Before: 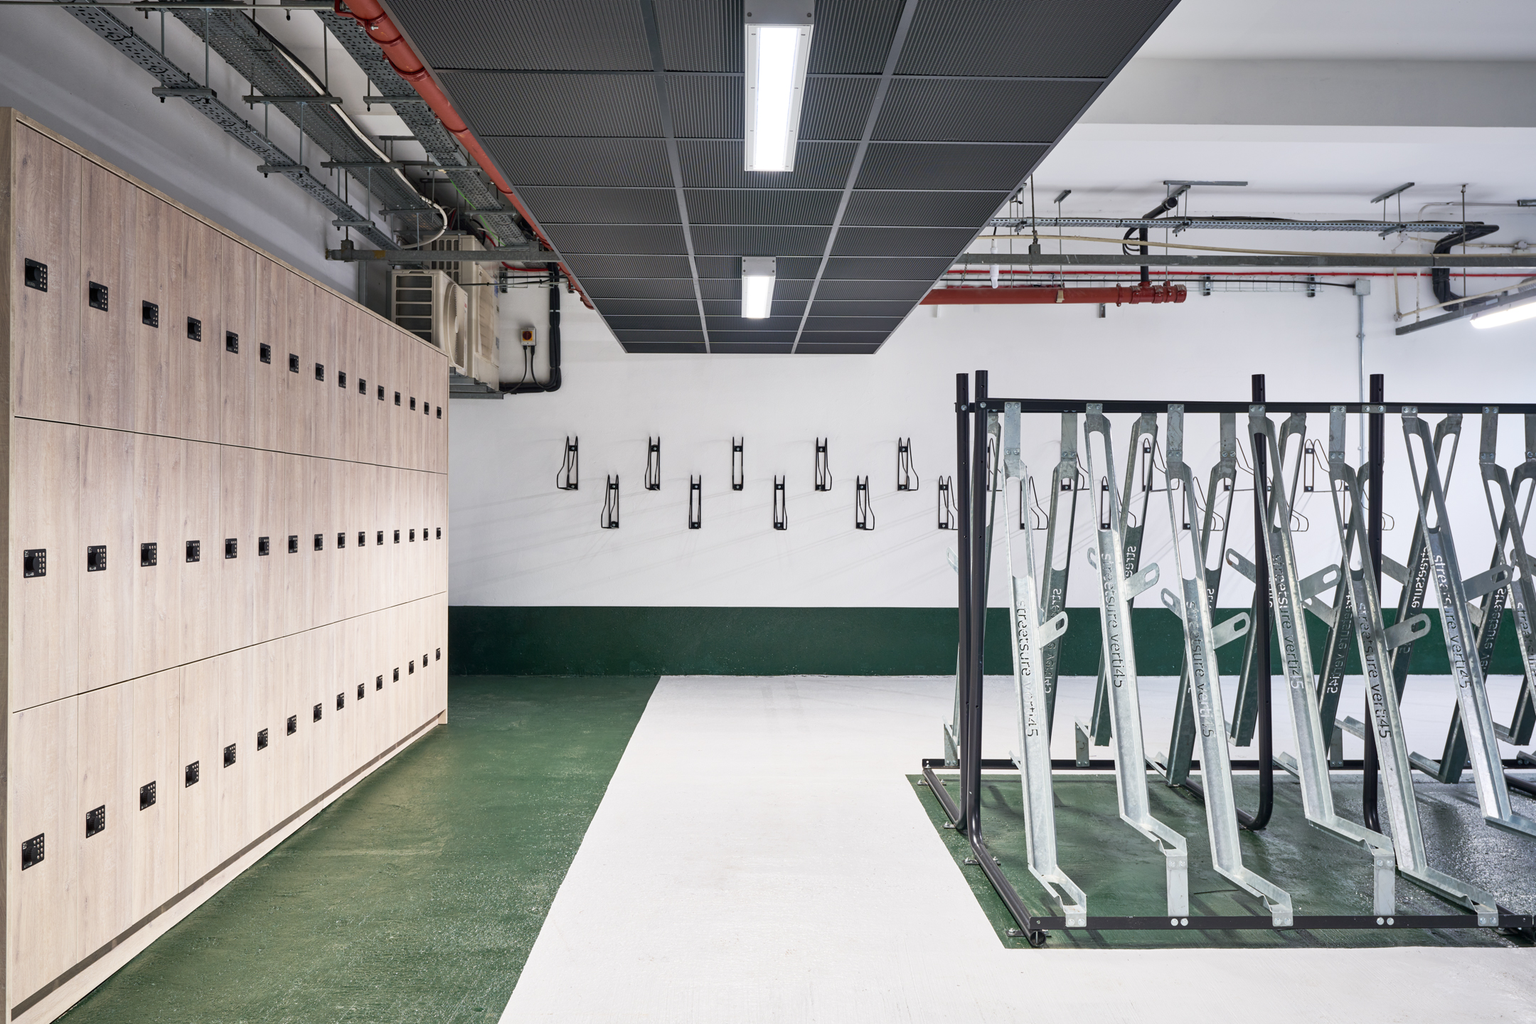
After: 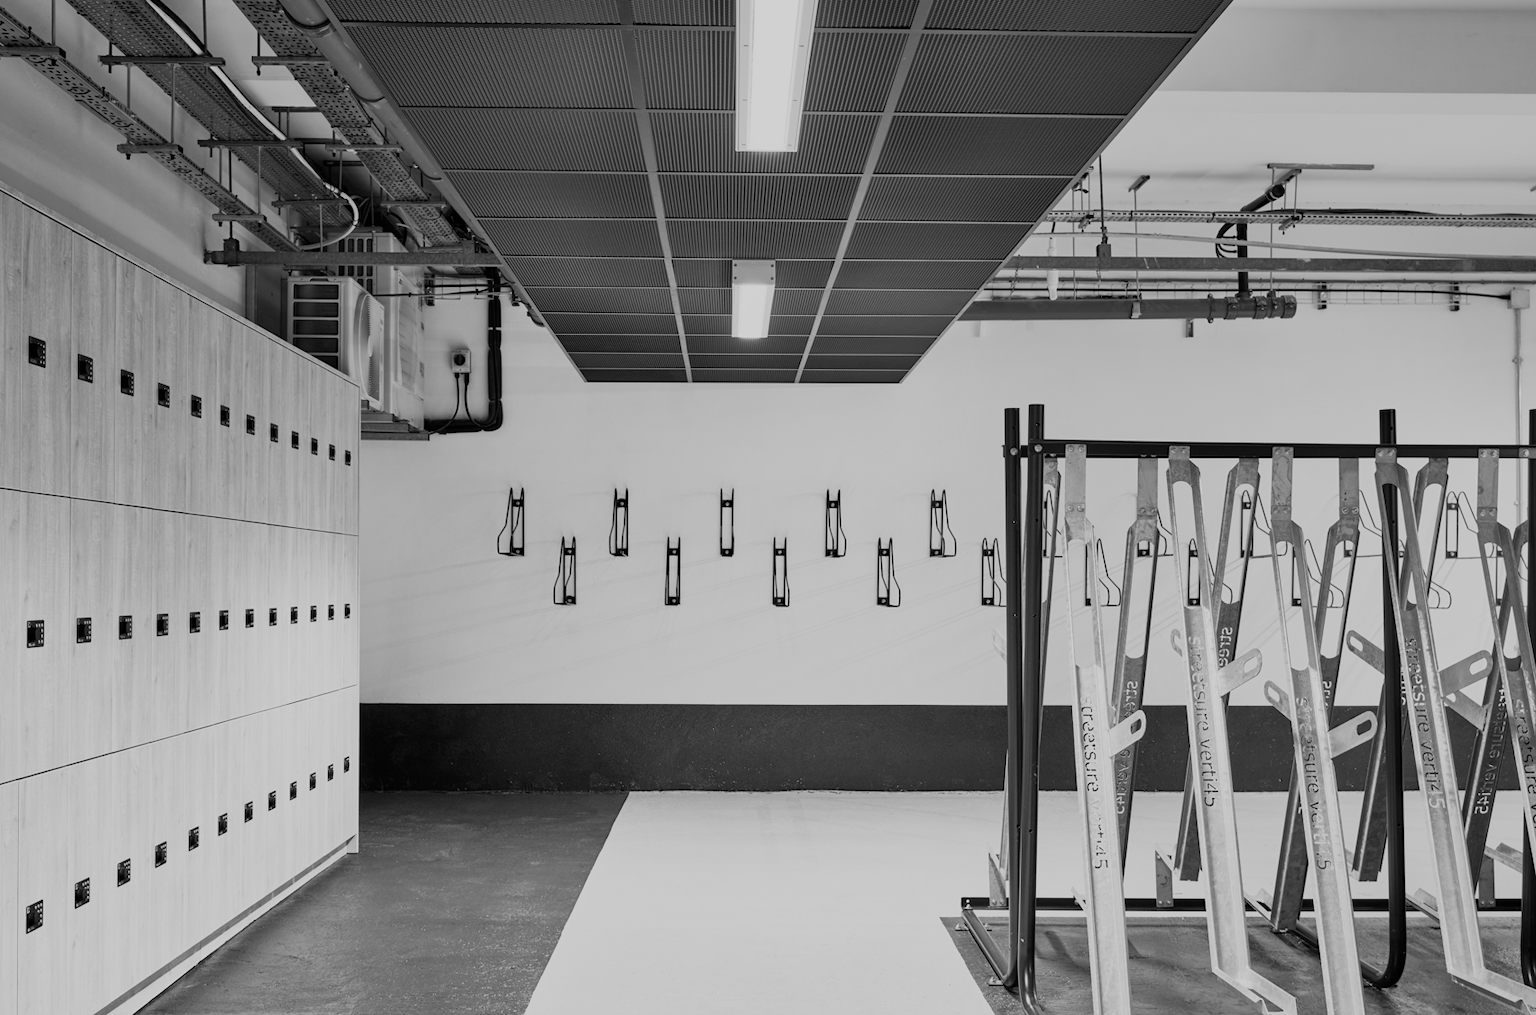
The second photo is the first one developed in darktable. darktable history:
crop and rotate: left 10.77%, top 5.1%, right 10.41%, bottom 16.76%
monochrome: a -6.99, b 35.61, size 1.4
filmic rgb: black relative exposure -7.65 EV, white relative exposure 4.56 EV, hardness 3.61, color science v6 (2022)
